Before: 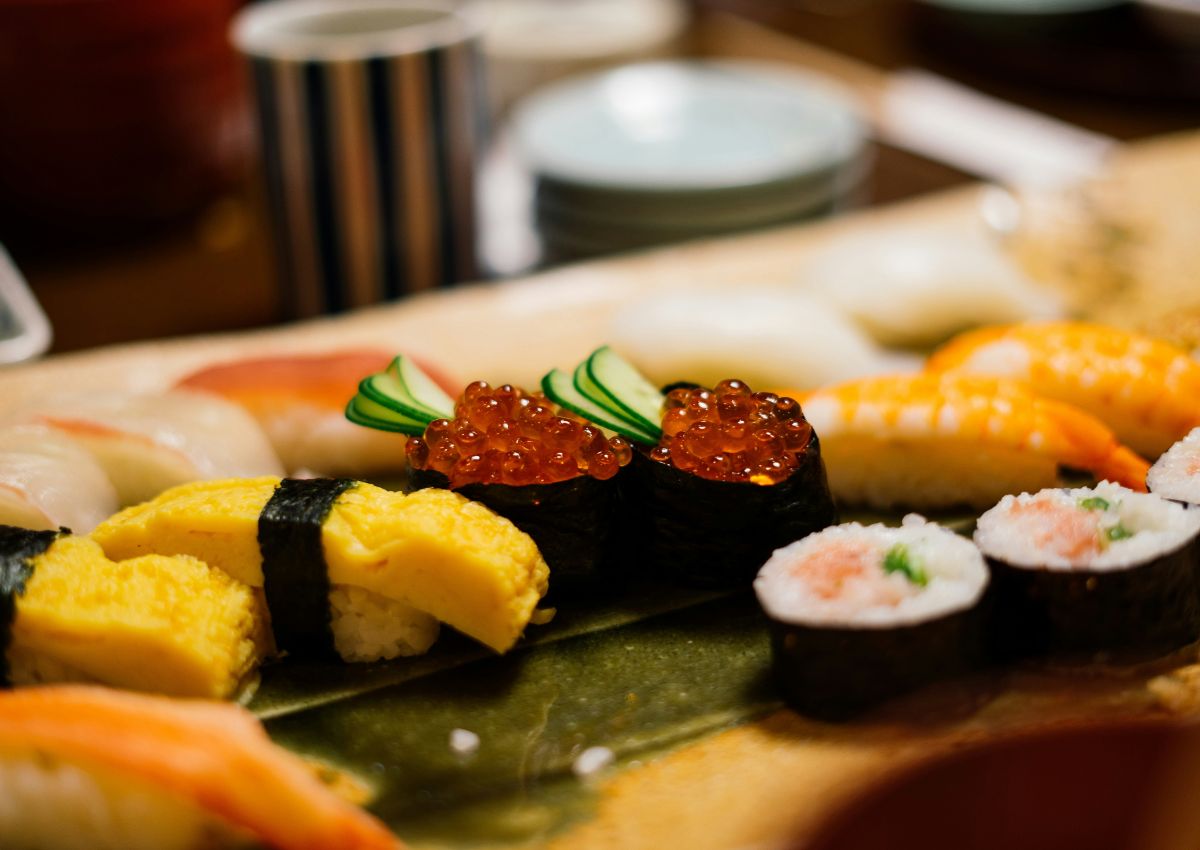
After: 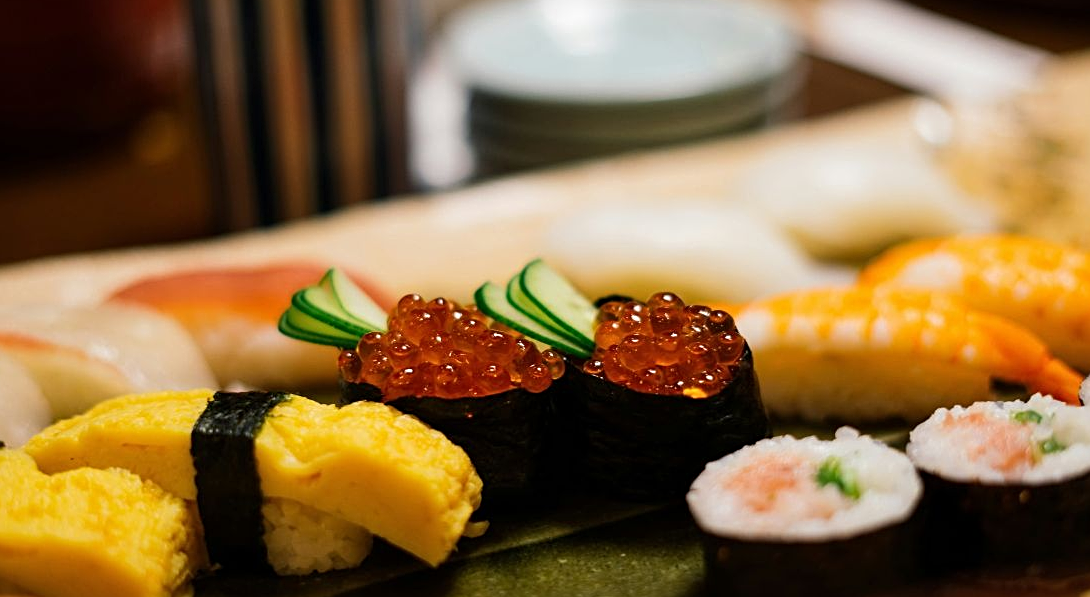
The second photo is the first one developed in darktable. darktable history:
sharpen: radius 2.167, amount 0.381, threshold 0
crop: left 5.596%, top 10.314%, right 3.534%, bottom 19.395%
